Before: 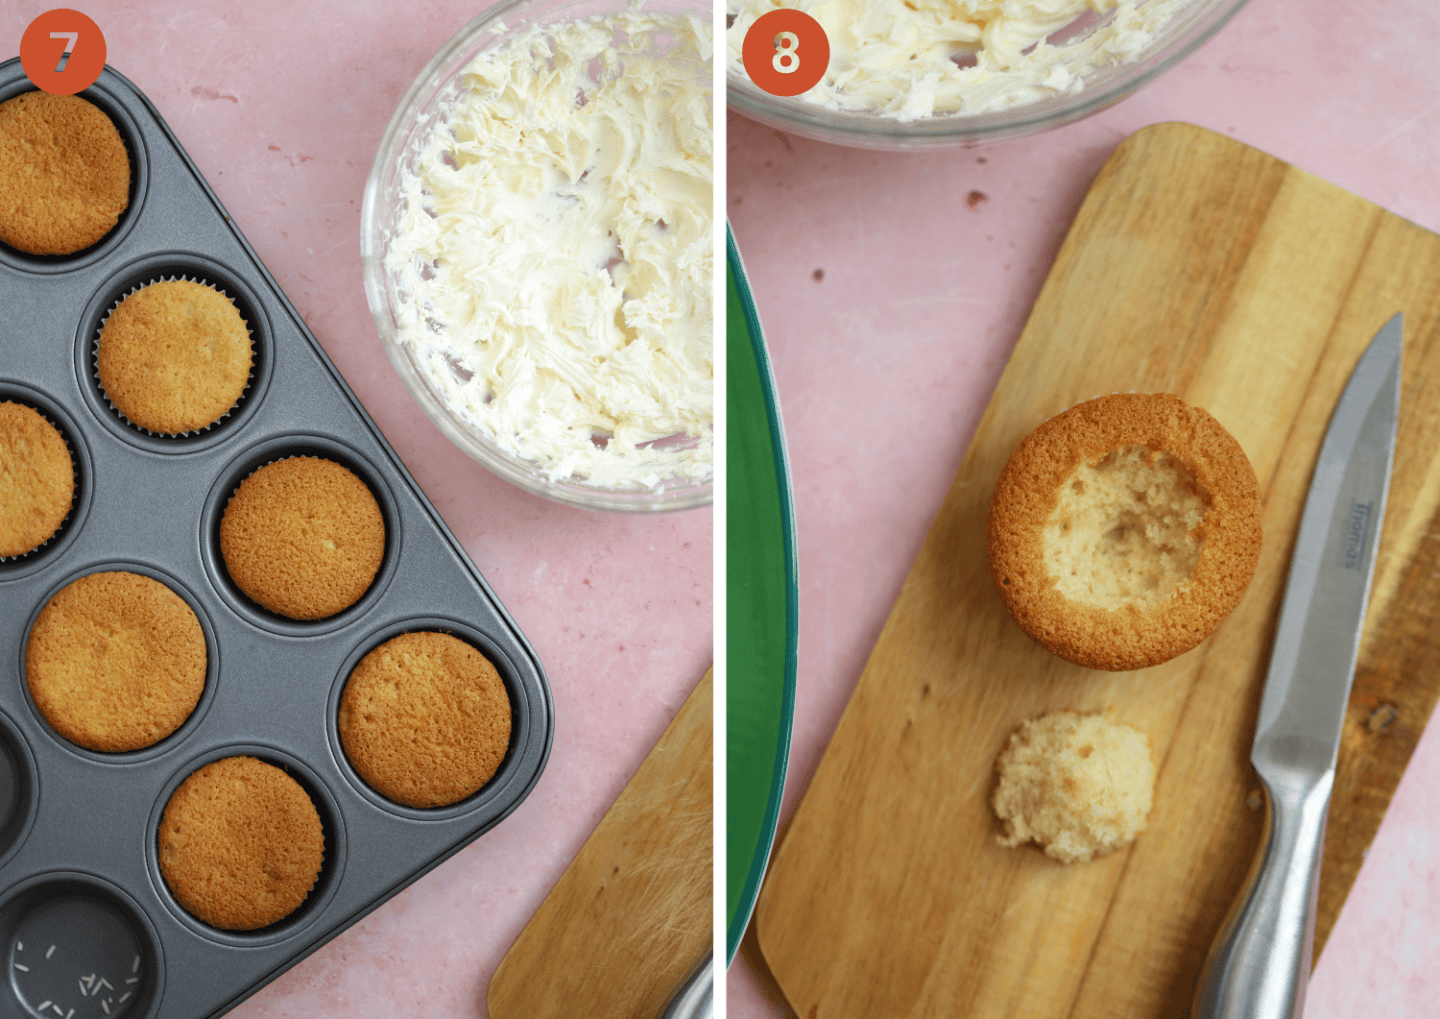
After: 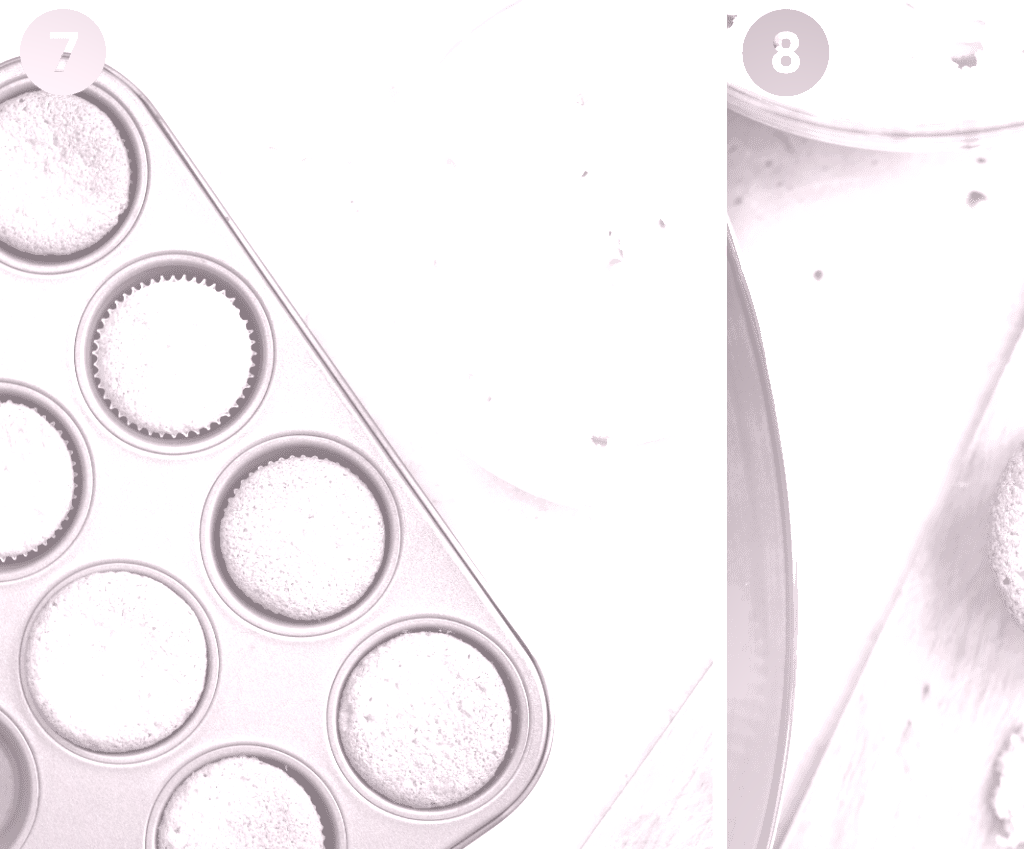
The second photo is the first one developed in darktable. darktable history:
shadows and highlights: highlights color adjustment 0%, low approximation 0.01, soften with gaussian
crop: right 28.885%, bottom 16.626%
colorize: hue 25.2°, saturation 83%, source mix 82%, lightness 79%, version 1
exposure: black level correction 0, exposure 0.68 EV, compensate exposure bias true, compensate highlight preservation false
